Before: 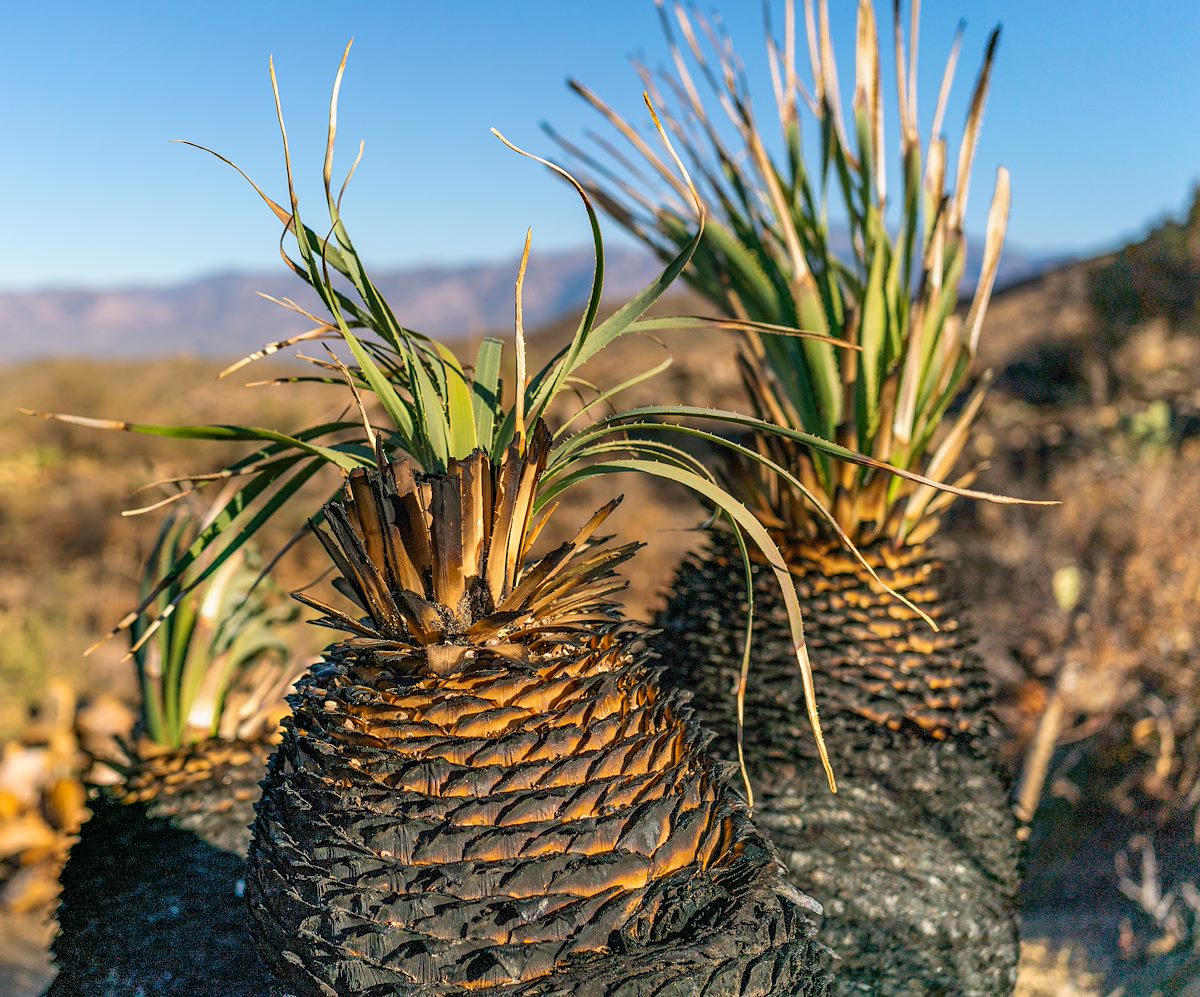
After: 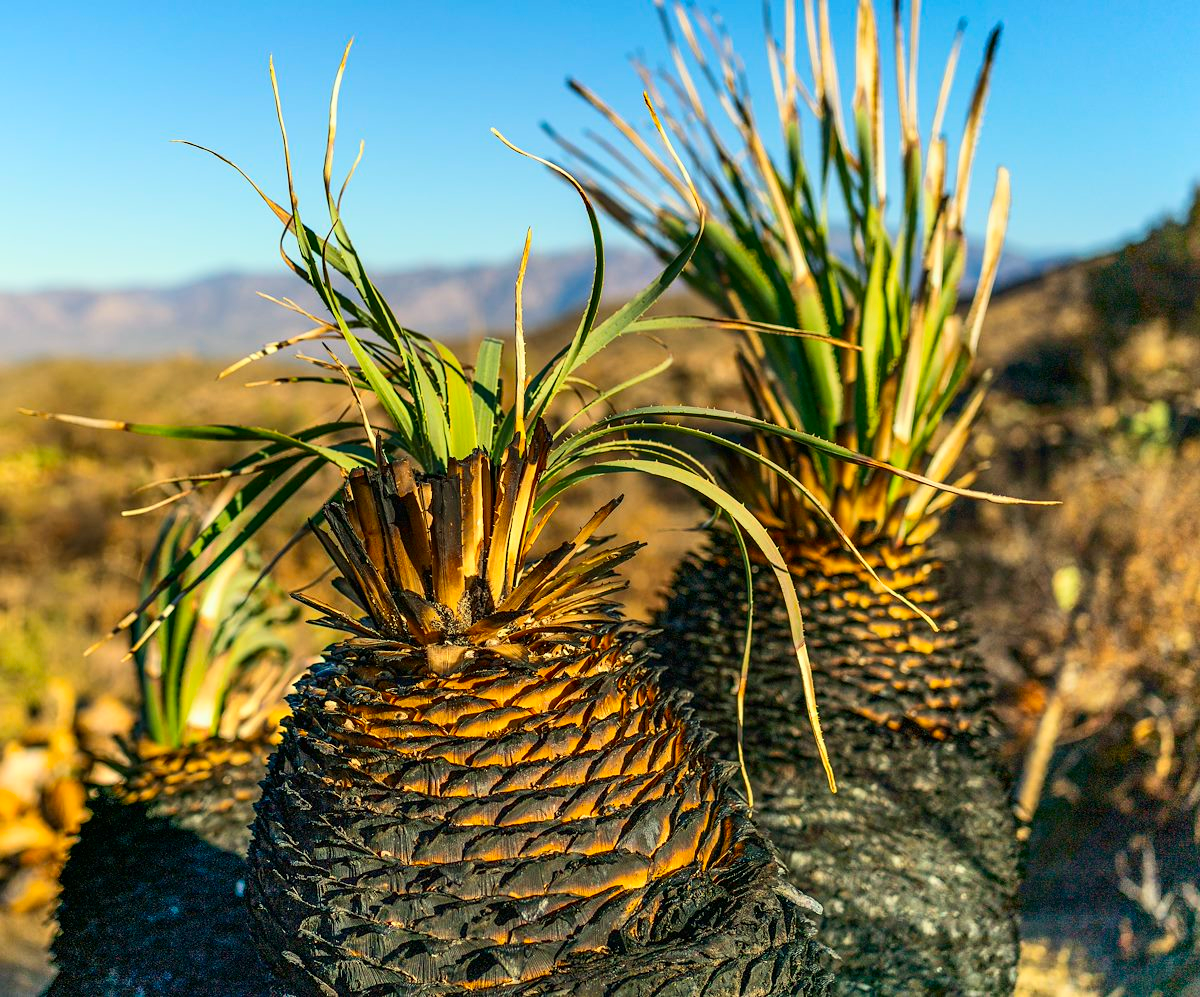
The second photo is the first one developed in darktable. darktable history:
color correction: highlights a* -5.81, highlights b* 10.74
contrast brightness saturation: contrast 0.176, saturation 0.3
